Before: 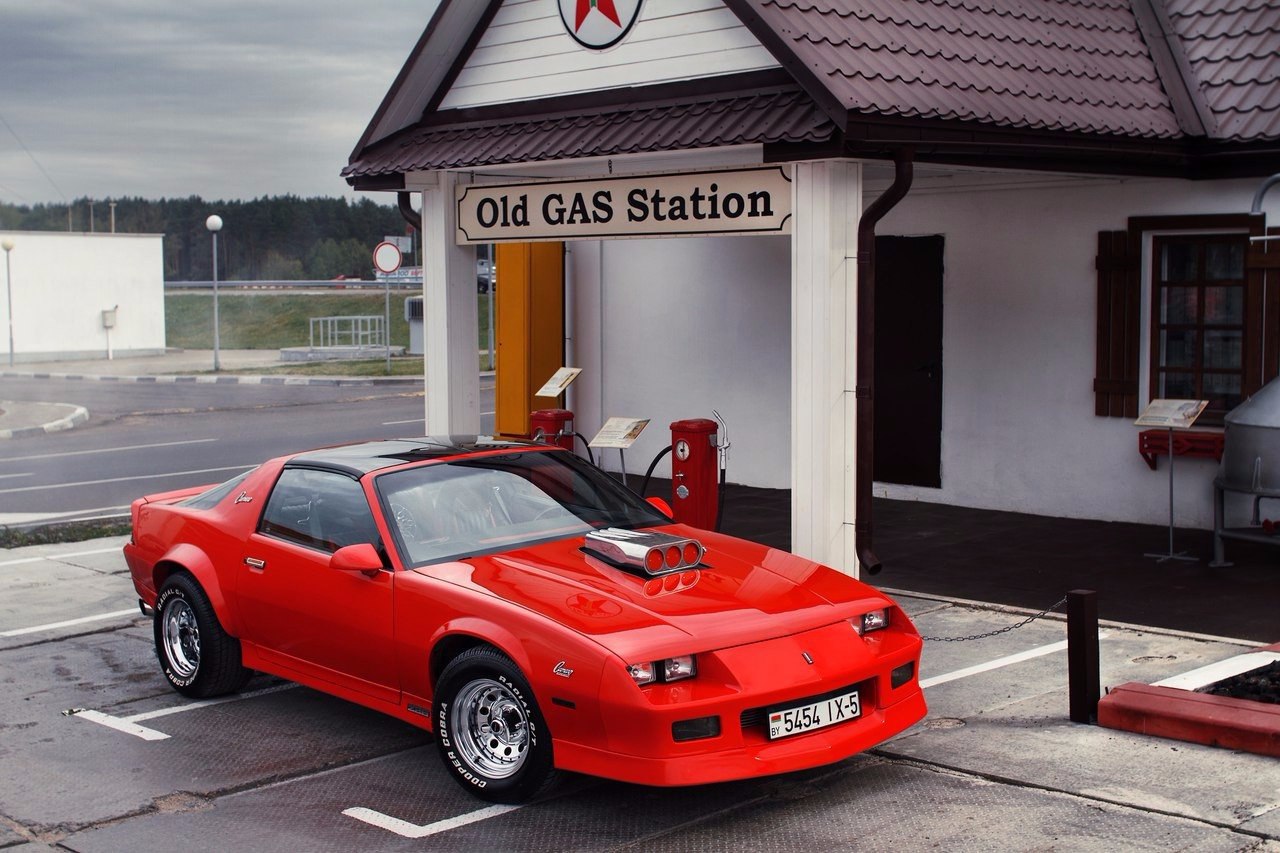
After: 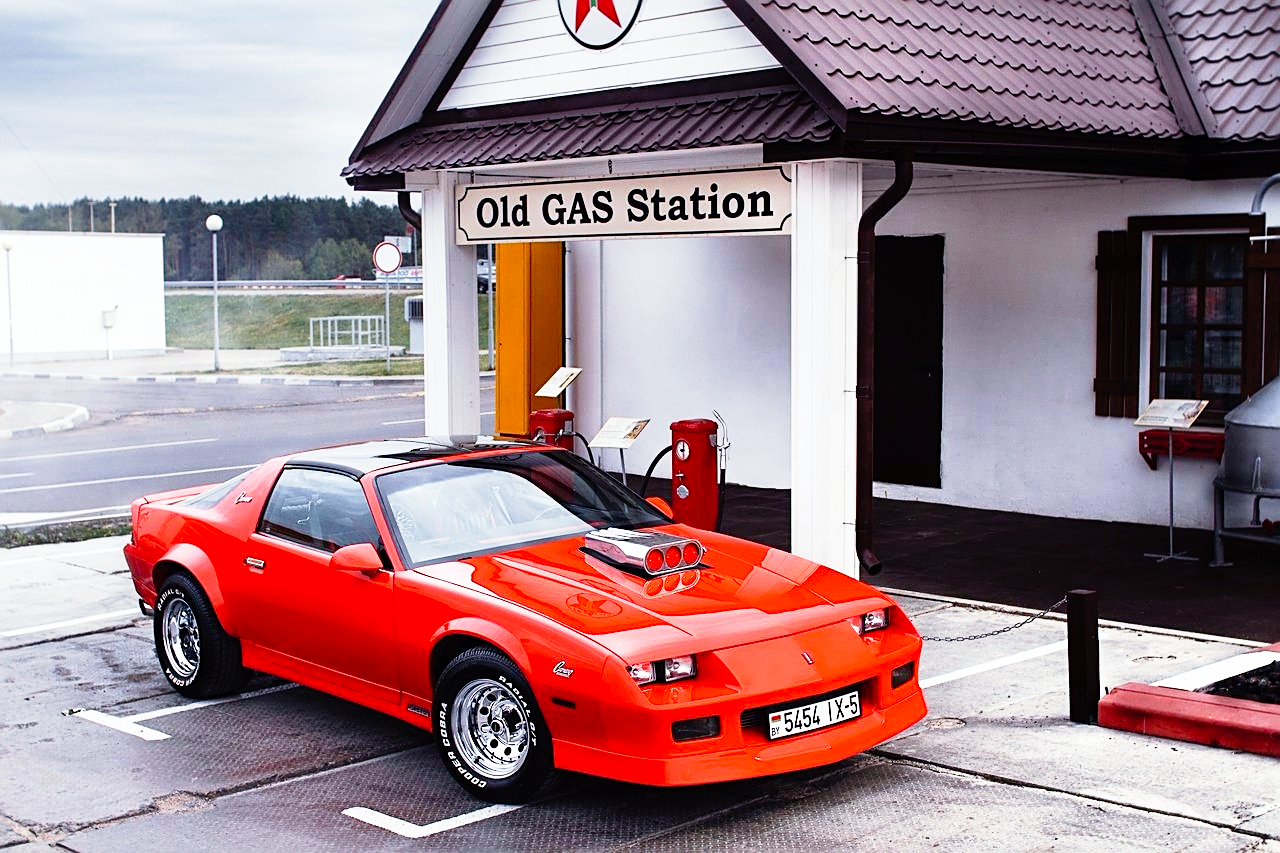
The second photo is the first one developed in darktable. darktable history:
white balance: red 0.967, blue 1.049
base curve: curves: ch0 [(0, 0) (0.012, 0.01) (0.073, 0.168) (0.31, 0.711) (0.645, 0.957) (1, 1)], preserve colors none
sharpen: on, module defaults
